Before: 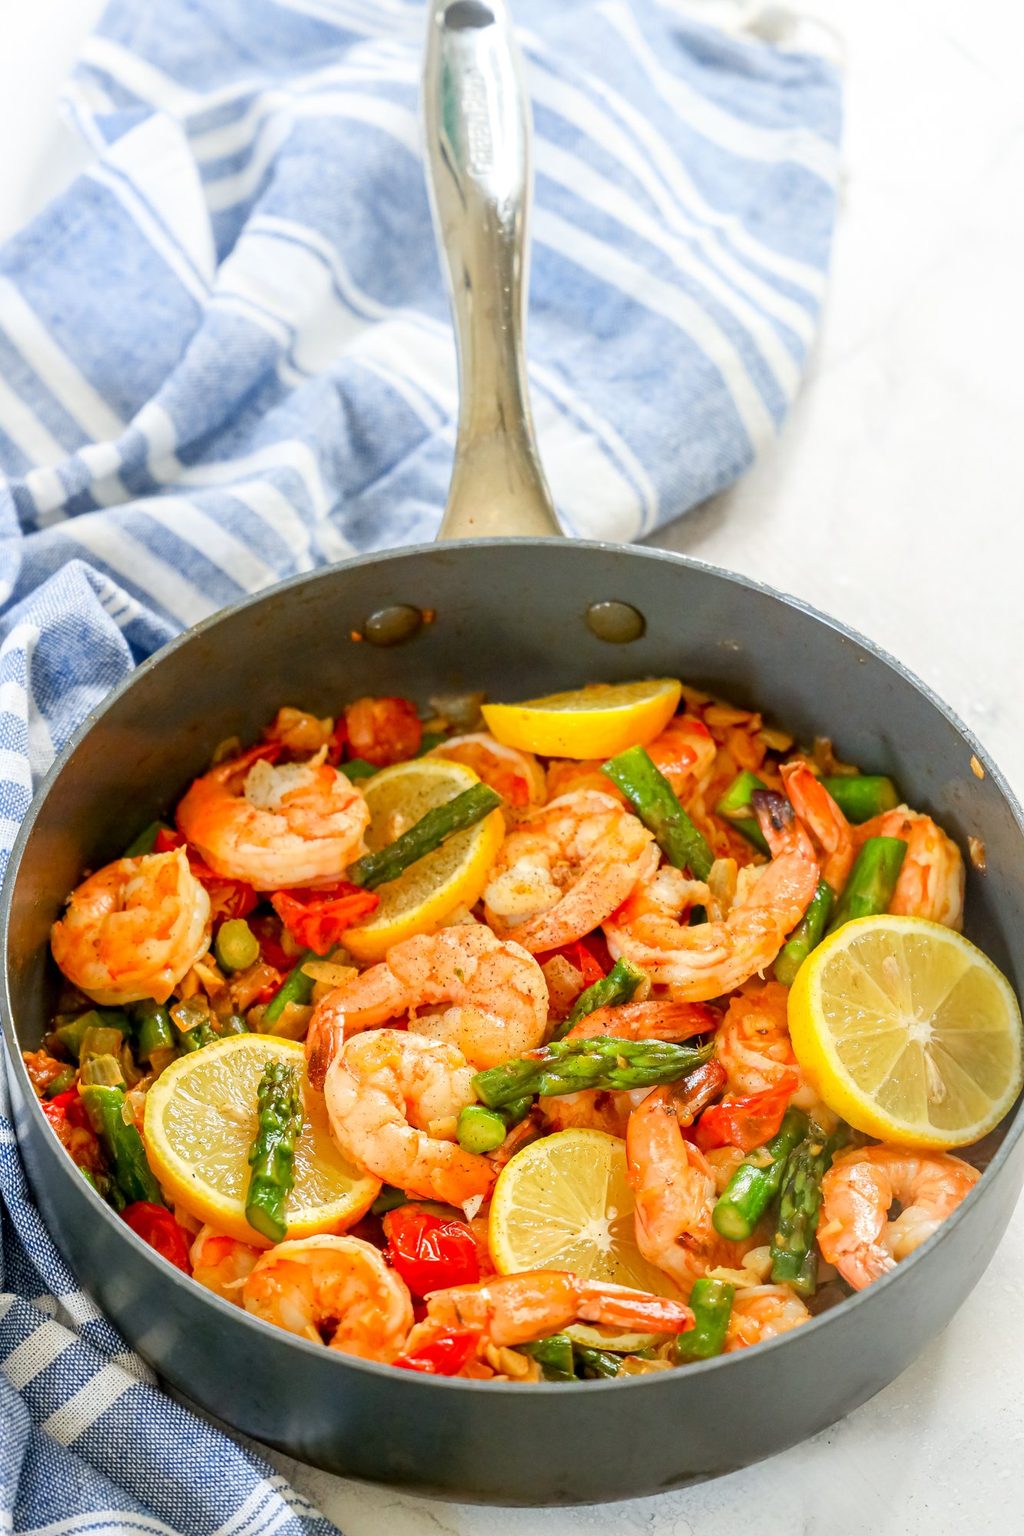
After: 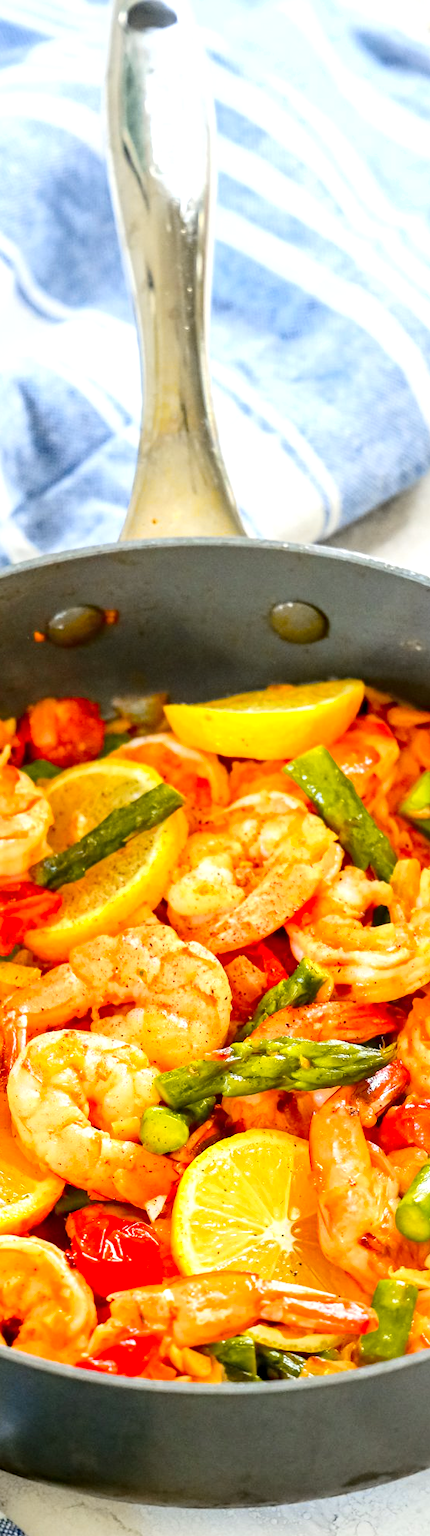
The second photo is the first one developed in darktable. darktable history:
shadows and highlights: shadows 34.75, highlights -34.93, shadows color adjustment 97.67%, soften with gaussian
crop: left 30.983%, right 26.931%
contrast brightness saturation: contrast 0.05
haze removal: compatibility mode true, adaptive false
exposure: exposure 0.562 EV, compensate highlight preservation false
levels: levels [0, 0.492, 0.984]
tone curve: curves: ch0 [(0, 0) (0.23, 0.205) (0.486, 0.52) (0.822, 0.825) (0.994, 0.955)]; ch1 [(0, 0) (0.226, 0.261) (0.379, 0.442) (0.469, 0.472) (0.495, 0.495) (0.514, 0.504) (0.561, 0.568) (0.59, 0.612) (1, 1)]; ch2 [(0, 0) (0.269, 0.299) (0.459, 0.441) (0.498, 0.499) (0.523, 0.52) (0.586, 0.569) (0.635, 0.617) (0.659, 0.681) (0.718, 0.764) (1, 1)], color space Lab, independent channels, preserve colors none
